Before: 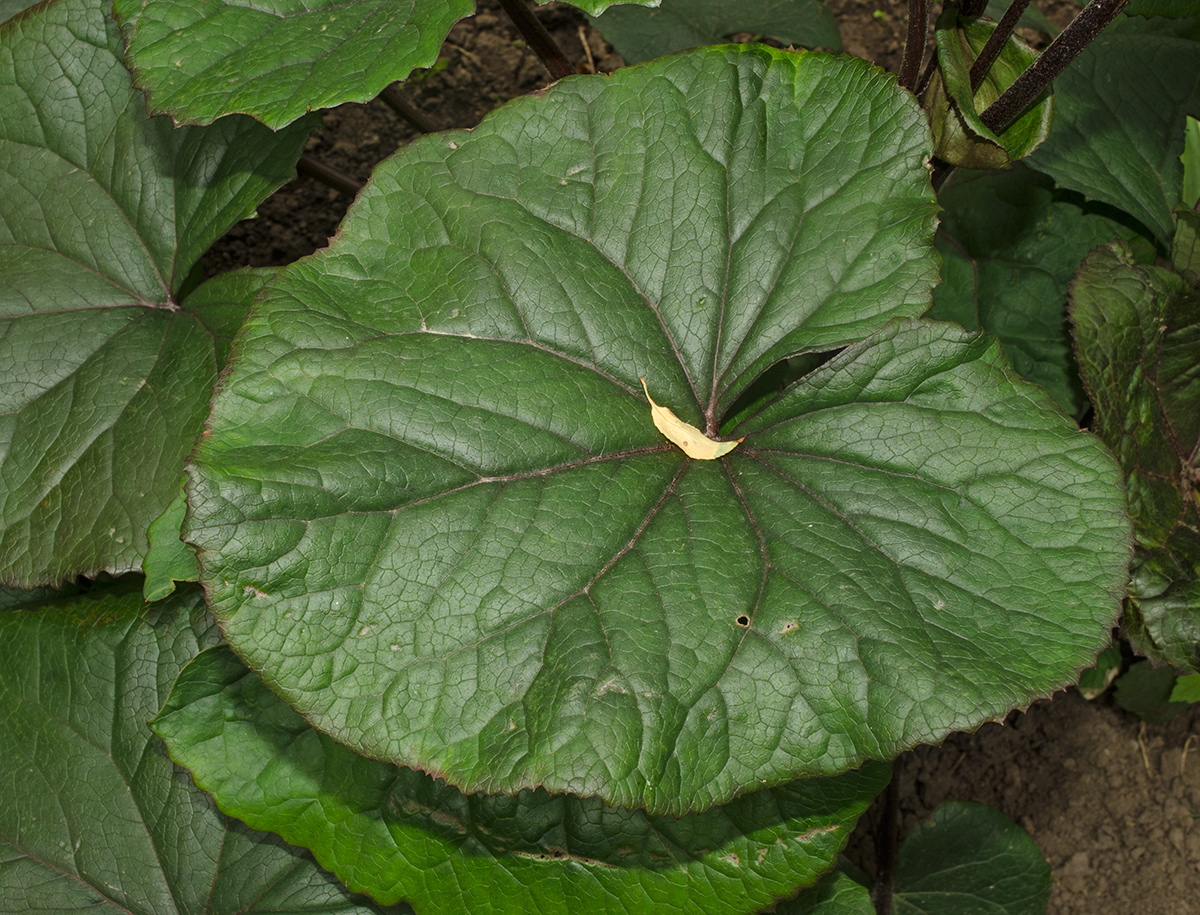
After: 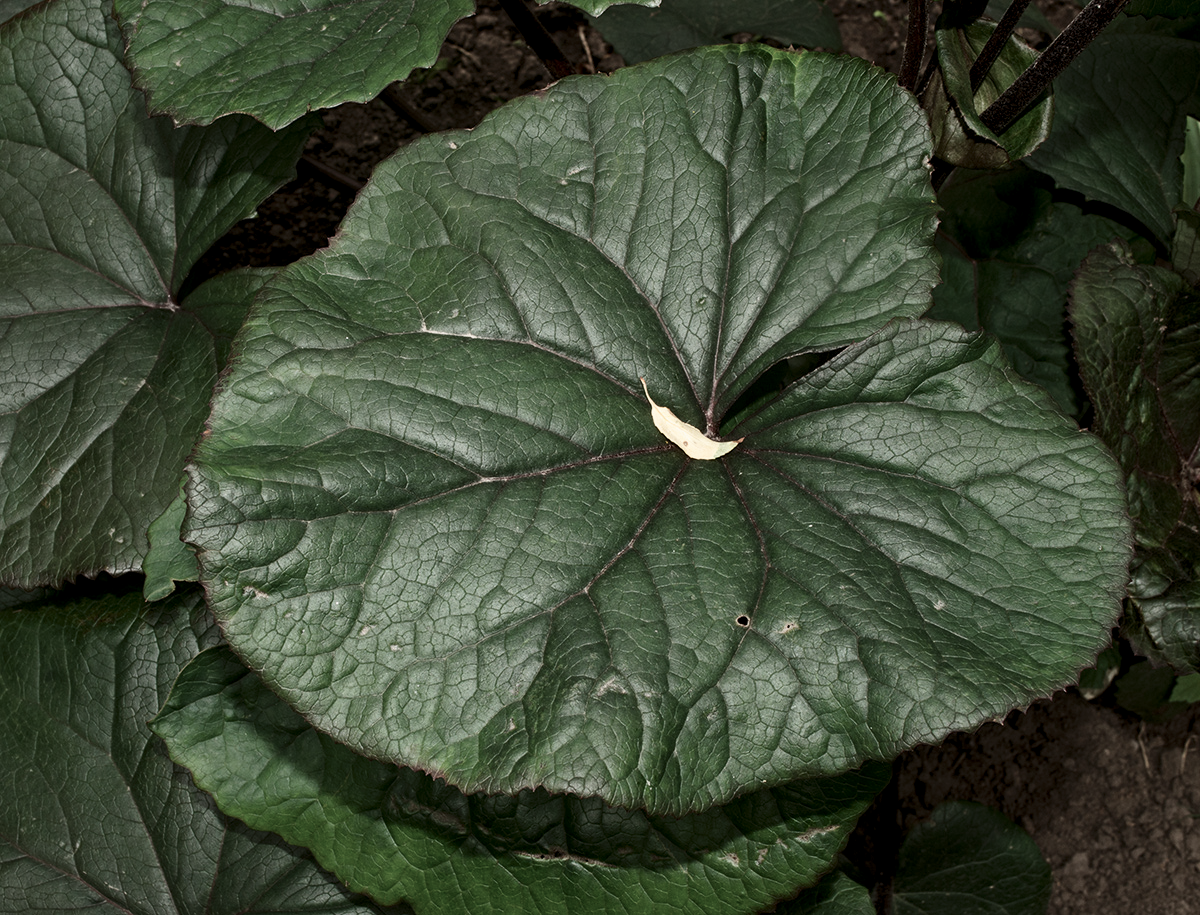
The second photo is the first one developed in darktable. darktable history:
tone curve: curves: ch0 [(0, 0) (0.003, 0.003) (0.011, 0.012) (0.025, 0.027) (0.044, 0.048) (0.069, 0.075) (0.1, 0.108) (0.136, 0.147) (0.177, 0.192) (0.224, 0.243) (0.277, 0.3) (0.335, 0.363) (0.399, 0.433) (0.468, 0.508) (0.543, 0.589) (0.623, 0.676) (0.709, 0.769) (0.801, 0.868) (0.898, 0.949) (1, 1)], preserve colors none
color look up table: target L [75.68, 67.32, 44.87, 26.43, 199.98, 100, 65.45, 63.68, 53.62, 41.97, 21.17, 54.36, 49.41, 35.53, 18.6, 85.72, 78.86, 68.1, 66.8, 48.6, 43.24, 44.94, 19.86, 7.757, 0 ×25], target a [-3.477, -11.77, -20.06, -7.187, 0.057, -0.002, 5.504, 9.918, 17.5, 27.47, 7.356, 1.67, 24.17, 0.933, 8.776, -0.415, -1.173, -14.88, -1.672, -13.81, -1.292, -3.664, -0.946, -0.507, 0 ×25], target b [33.11, 21.28, 12.37, 7.662, -0.029, 0.022, 29.83, 5.443, 24.34, 8.032, 5.103, -11.57, -7.575, -22.47, -8.546, -0.774, -0.951, -2.814, -1.786, -13.04, -1.564, -12.17, -0.956, -0.039, 0 ×25], num patches 24
